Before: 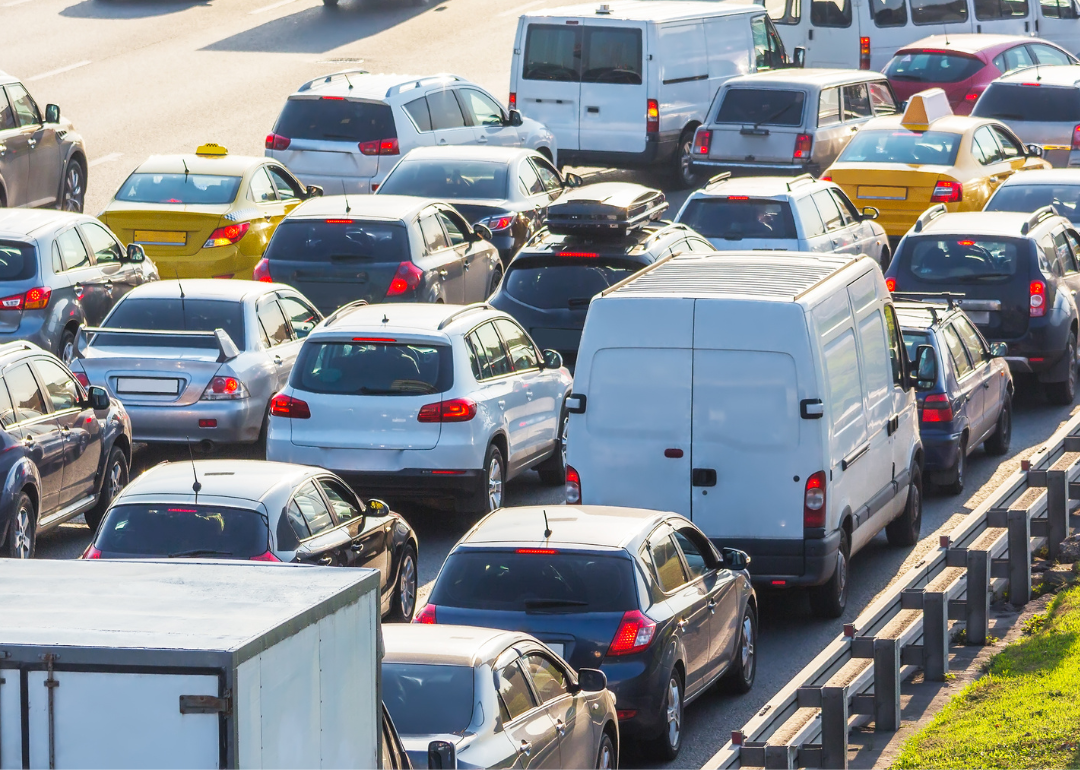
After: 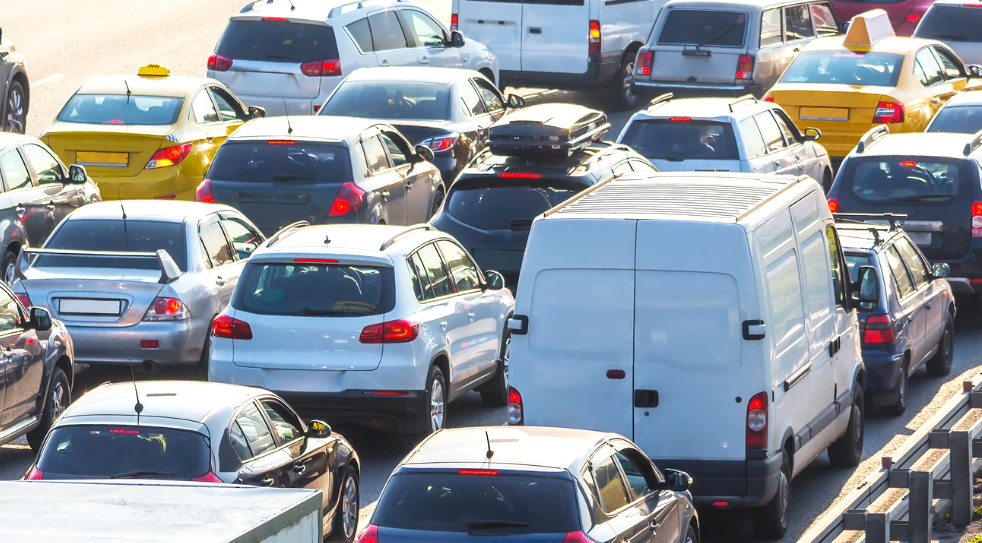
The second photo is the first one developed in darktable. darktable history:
crop: left 5.434%, top 10.326%, right 3.581%, bottom 19.116%
exposure: exposure 0.203 EV, compensate exposure bias true, compensate highlight preservation false
